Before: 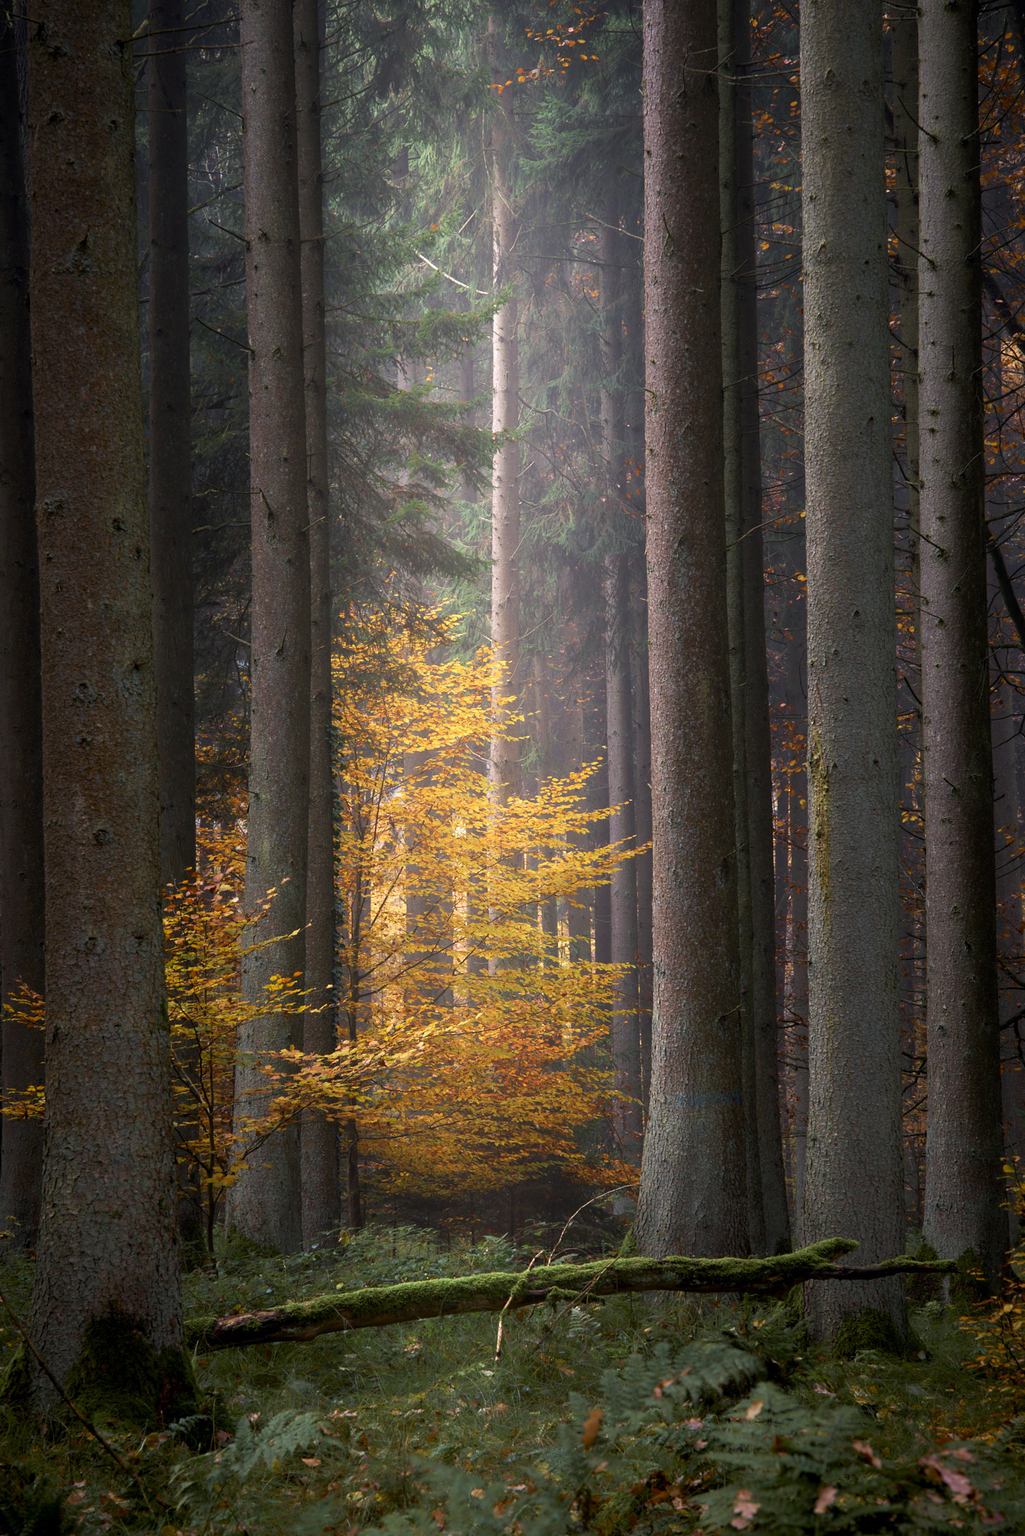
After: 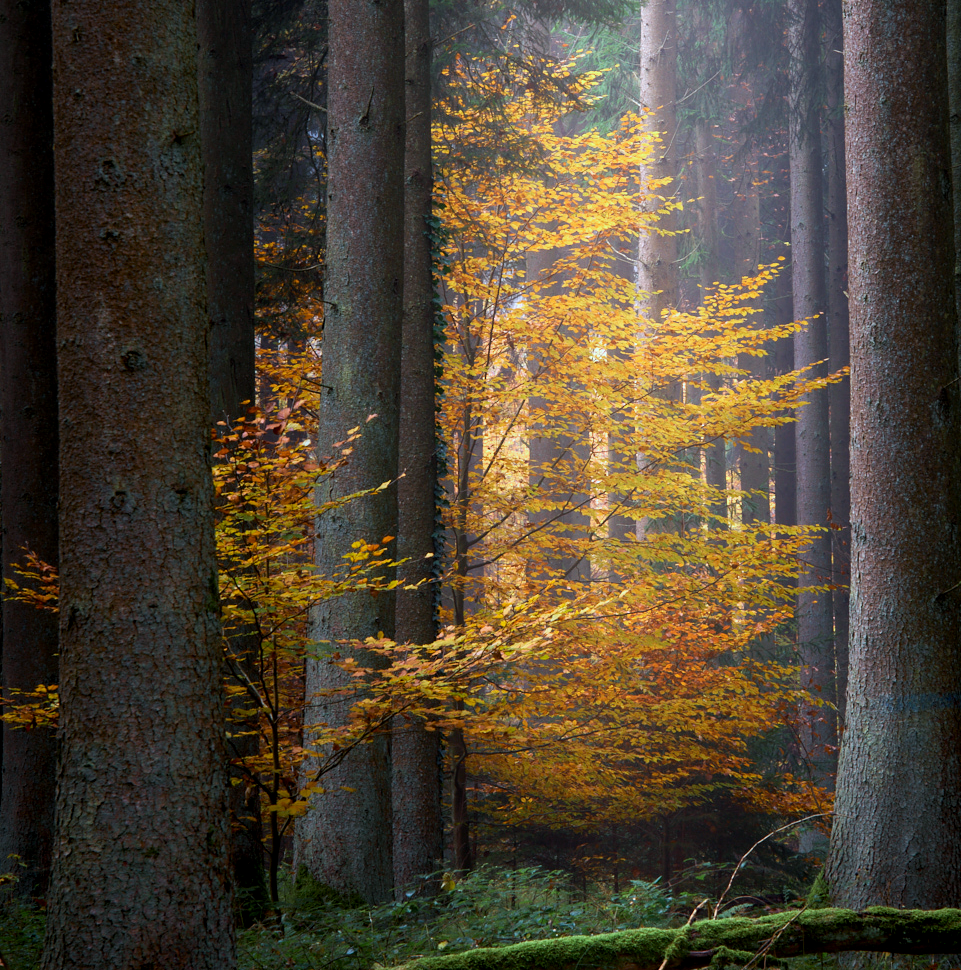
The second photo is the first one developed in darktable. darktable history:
color balance: mode lift, gamma, gain (sRGB), lift [0.97, 1, 1, 1], gamma [1.03, 1, 1, 1]
crop: top 36.498%, right 27.964%, bottom 14.995%
white balance: red 0.924, blue 1.095
